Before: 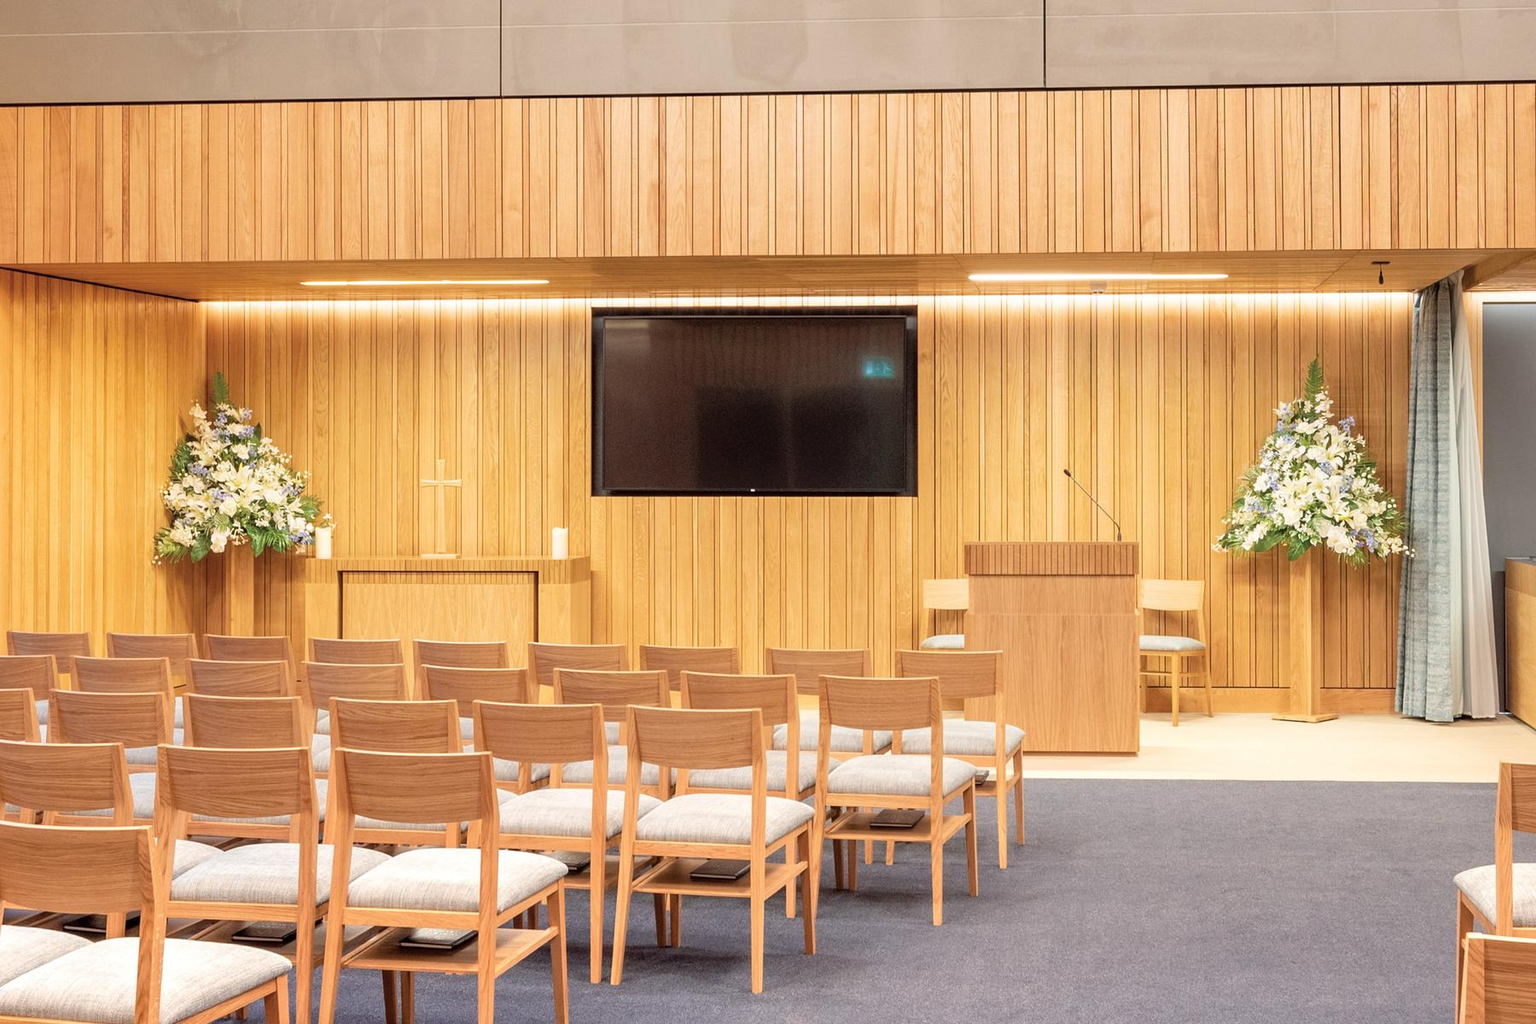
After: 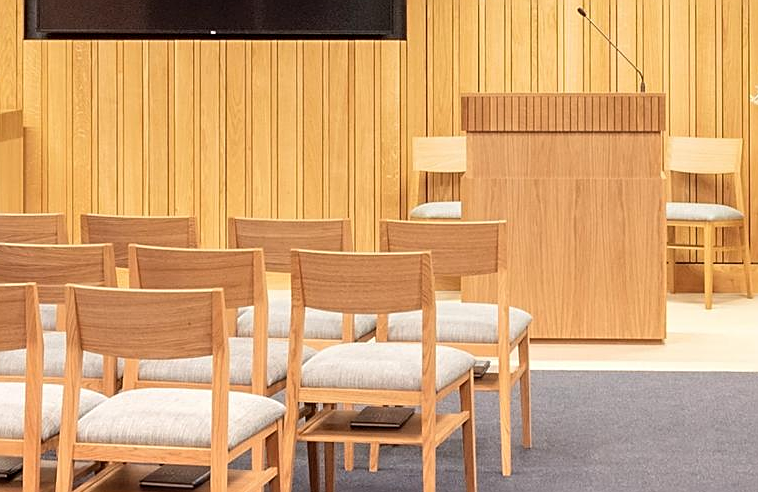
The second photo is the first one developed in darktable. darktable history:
crop: left 37.221%, top 45.169%, right 20.63%, bottom 13.777%
sharpen: on, module defaults
